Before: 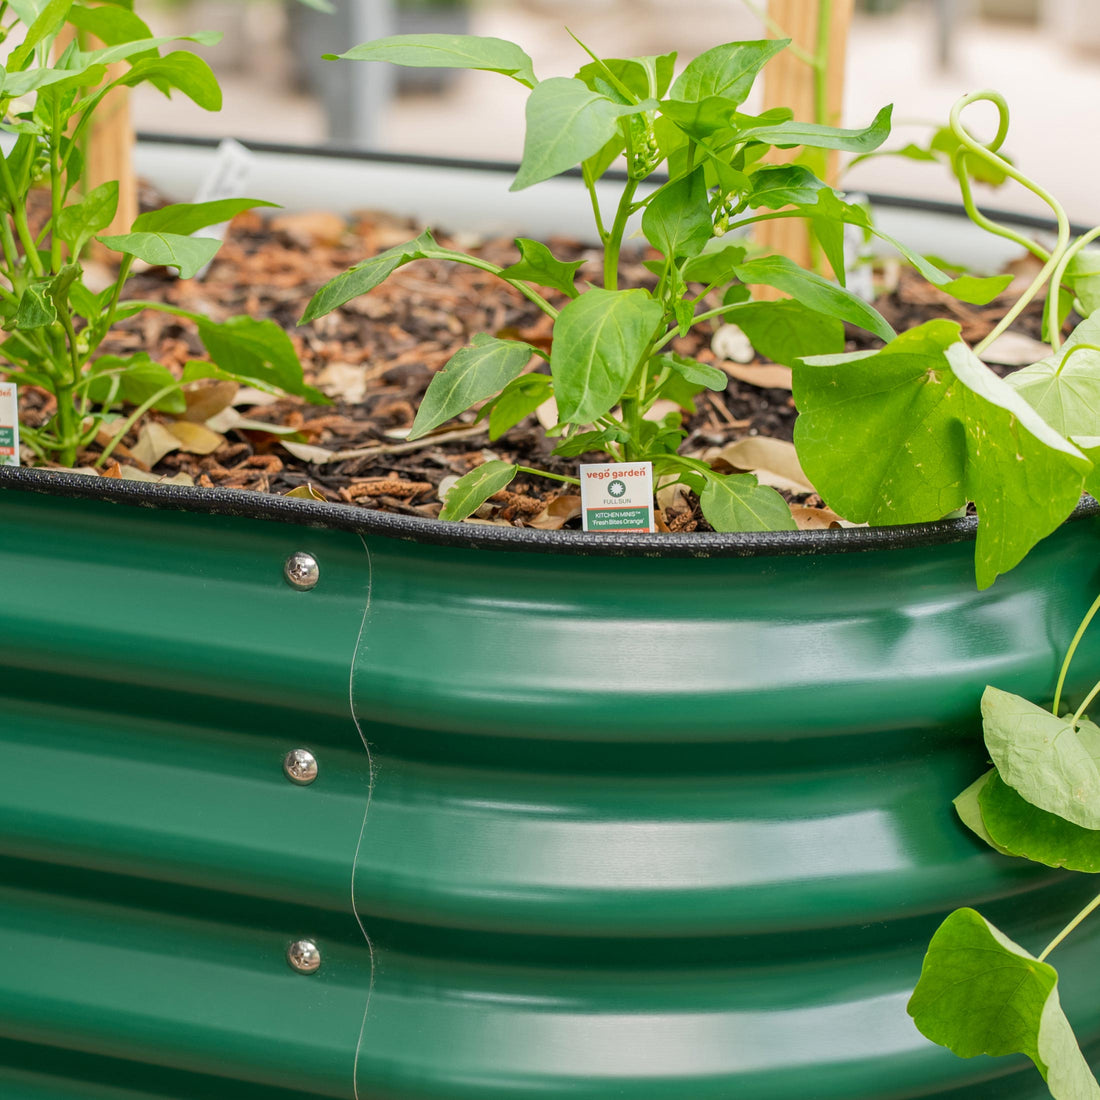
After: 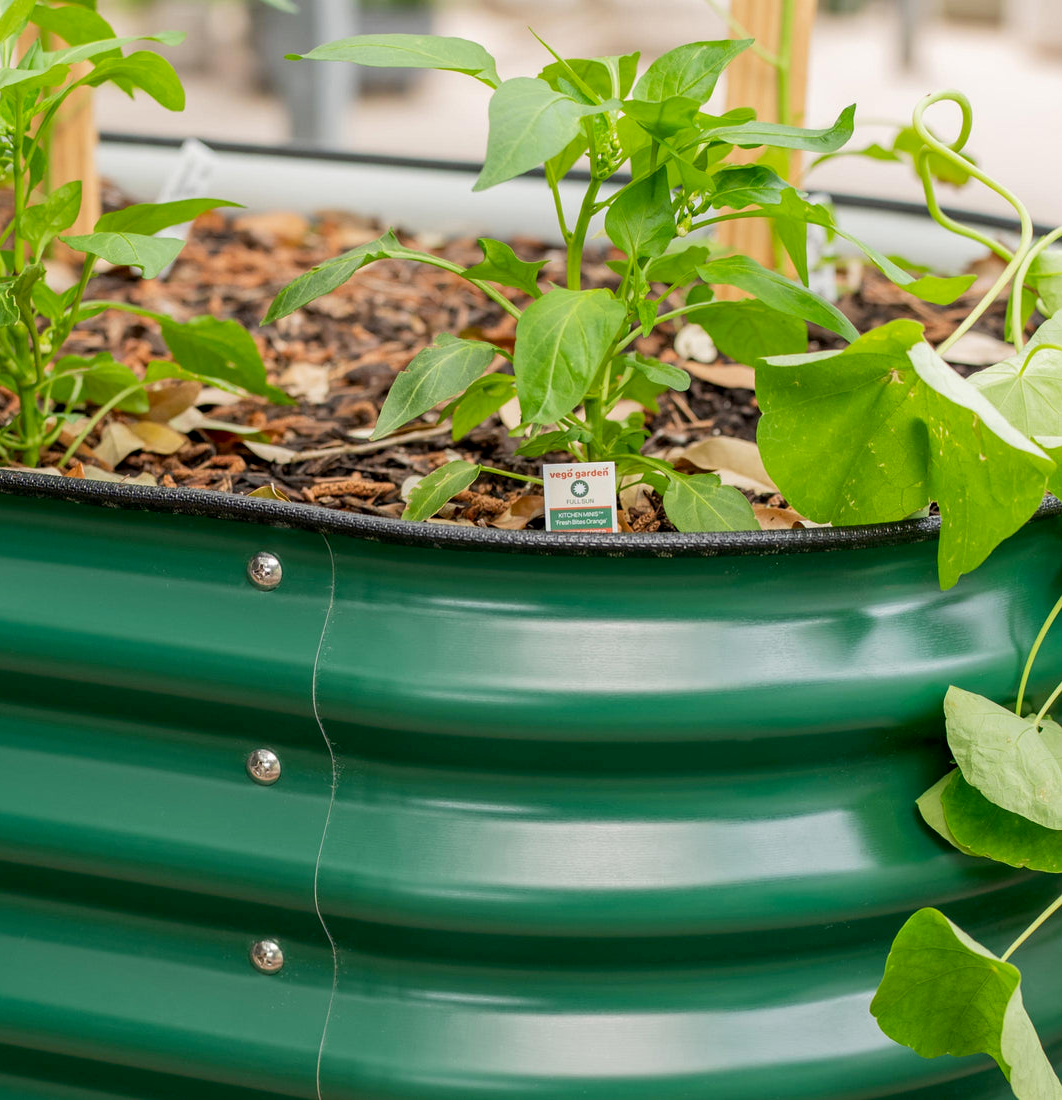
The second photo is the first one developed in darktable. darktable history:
exposure: black level correction 0.005, exposure 0.003 EV, compensate exposure bias true, compensate highlight preservation false
crop and rotate: left 3.427%
